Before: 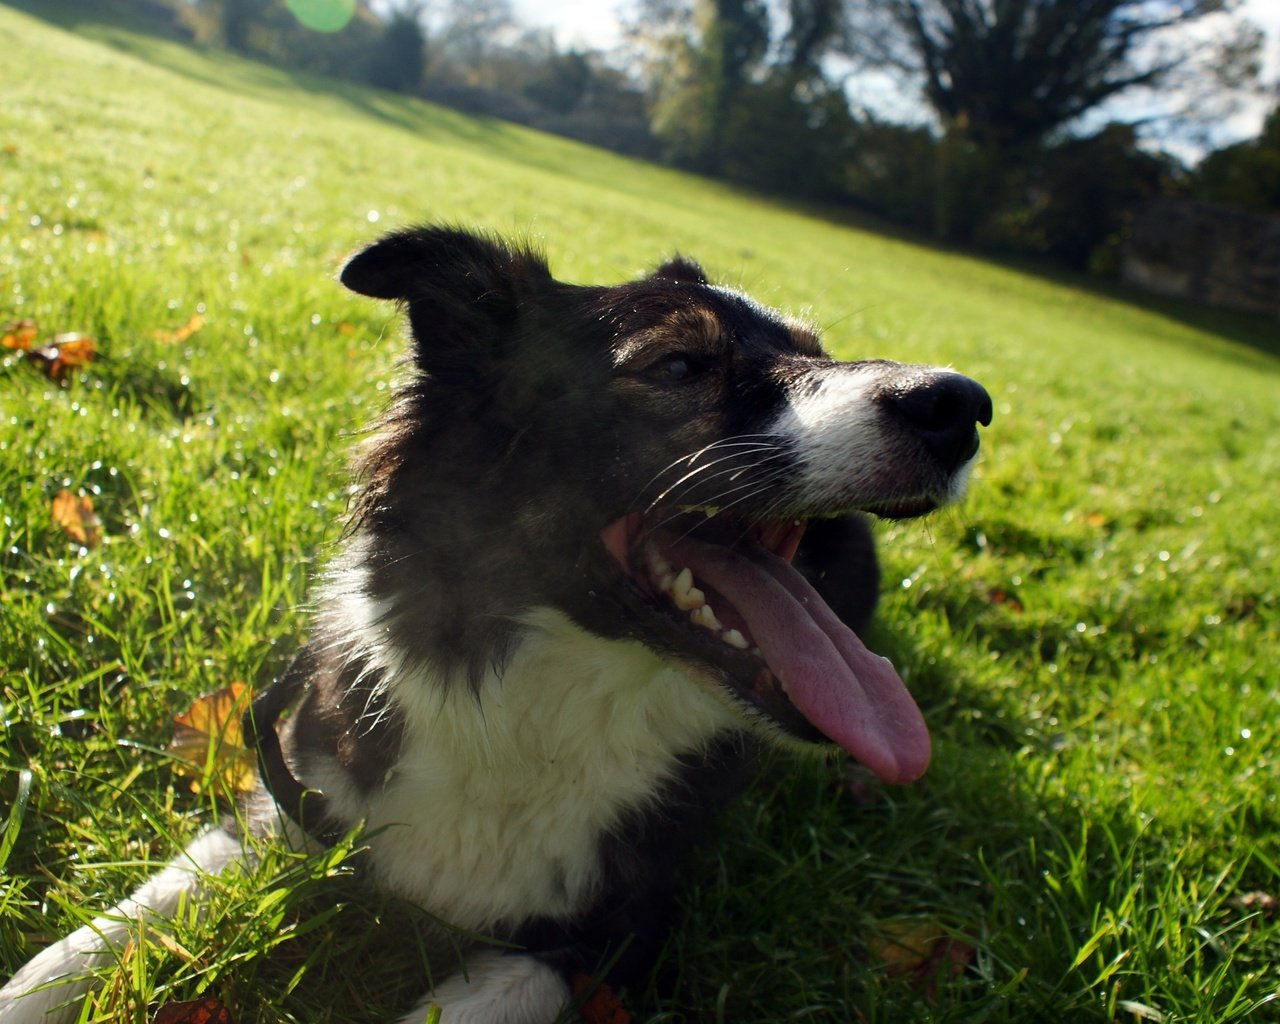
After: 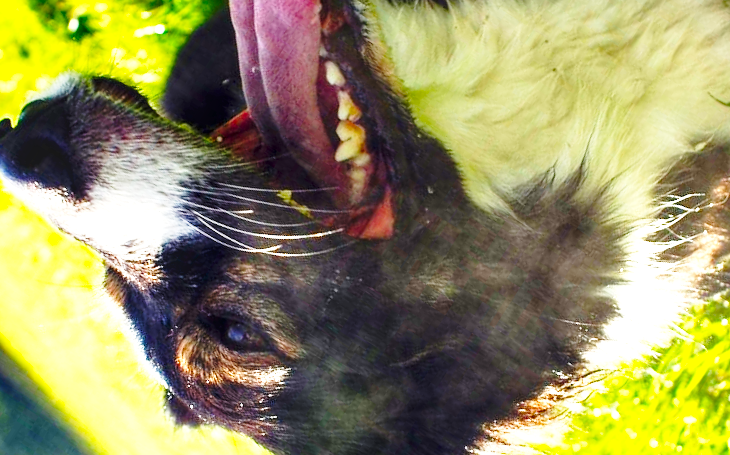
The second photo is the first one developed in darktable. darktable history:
color balance rgb: shadows lift › luminance -19.822%, linear chroma grading › shadows 15.486%, perceptual saturation grading › global saturation 15.118%, global vibrance 7.318%, saturation formula JzAzBz (2021)
crop and rotate: angle 147.36°, left 9.099%, top 15.607%, right 4.377%, bottom 17.005%
shadows and highlights: radius 128.27, shadows 21.07, highlights -21.82, low approximation 0.01
local contrast: on, module defaults
contrast brightness saturation: contrast 0.042, saturation 0.162
base curve: curves: ch0 [(0, 0) (0.028, 0.03) (0.121, 0.232) (0.46, 0.748) (0.859, 0.968) (1, 1)], preserve colors none
contrast equalizer: y [[0.514, 0.573, 0.581, 0.508, 0.5, 0.5], [0.5 ×6], [0.5 ×6], [0 ×6], [0 ×6]], mix 0.154
exposure: black level correction 0, exposure 1.905 EV
